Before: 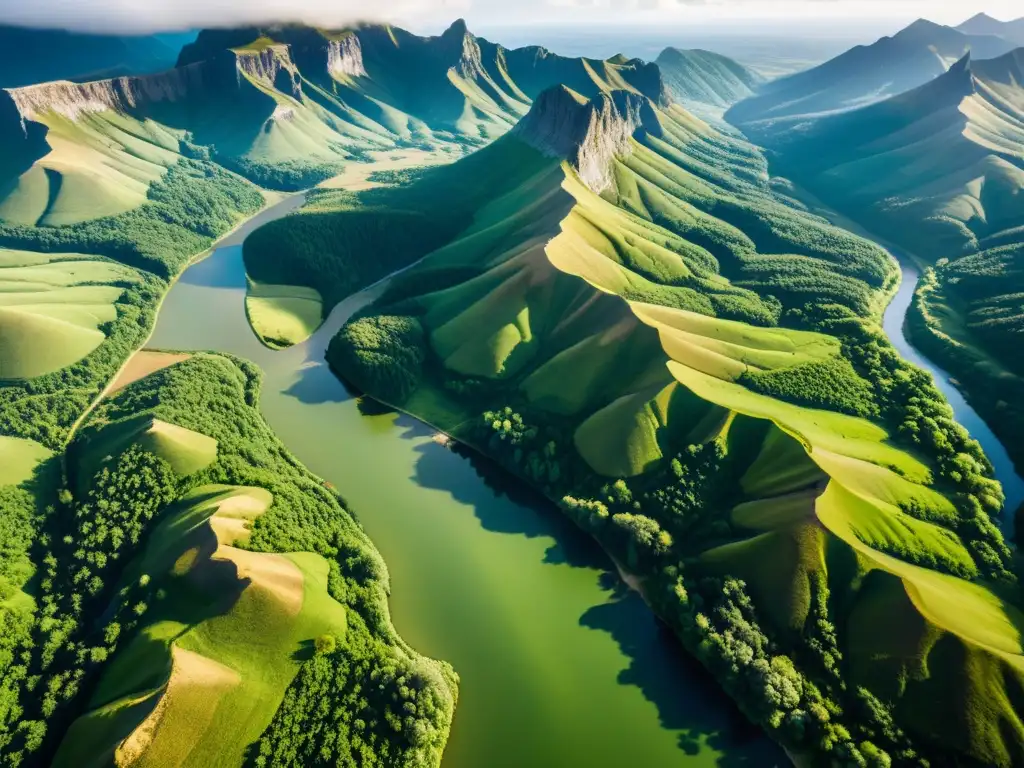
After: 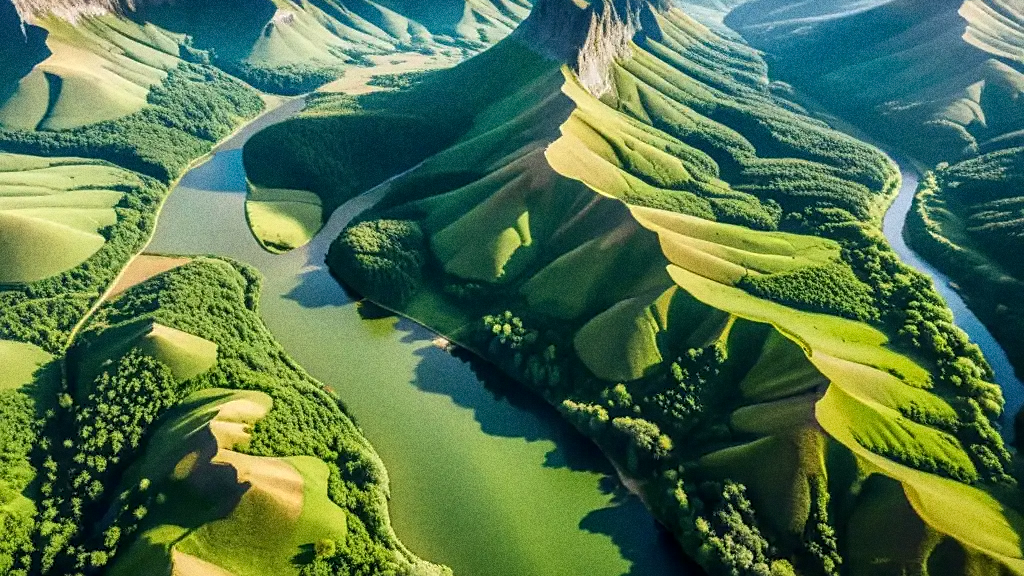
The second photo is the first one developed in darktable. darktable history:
sharpen: radius 1.864, amount 0.398, threshold 1.271
grain: coarseness 0.09 ISO, strength 40%
crop and rotate: top 12.5%, bottom 12.5%
local contrast: on, module defaults
